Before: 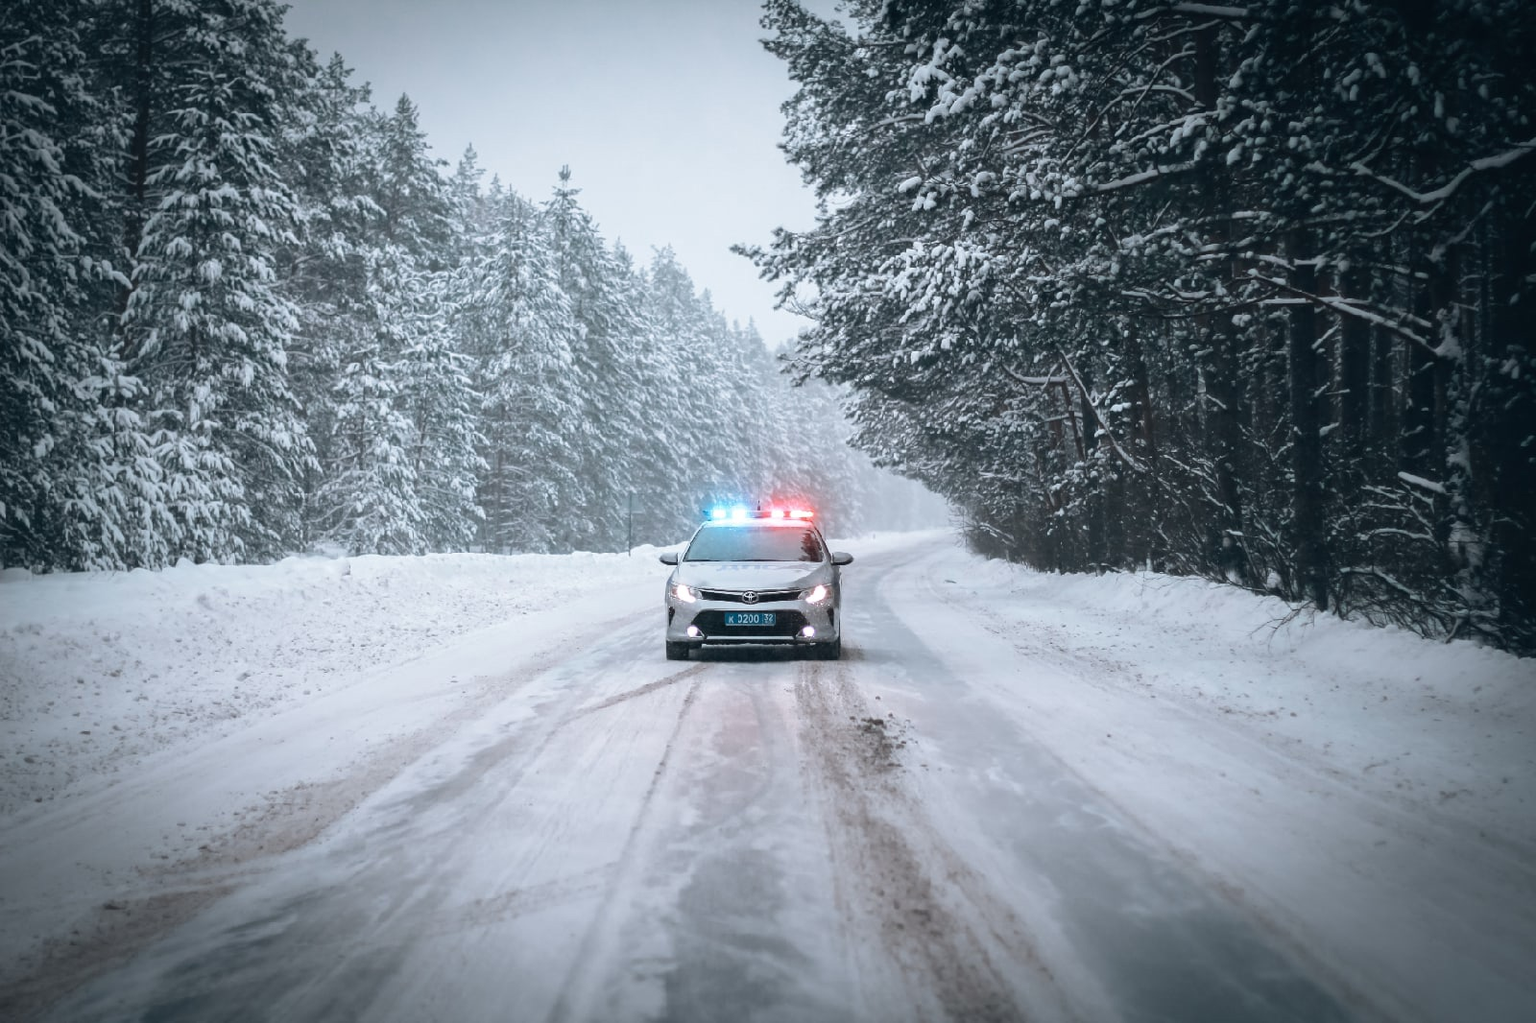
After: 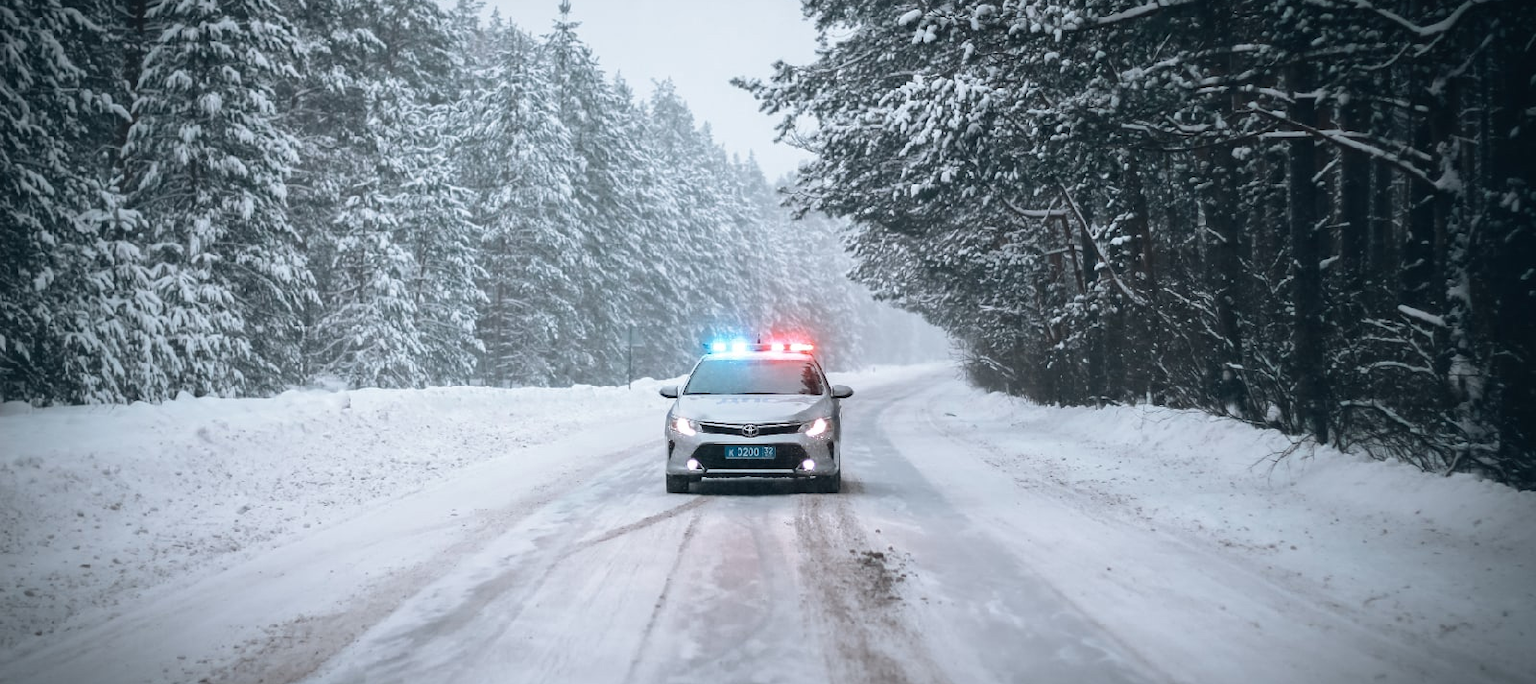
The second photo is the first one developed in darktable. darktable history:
crop: top 16.386%, bottom 16.68%
